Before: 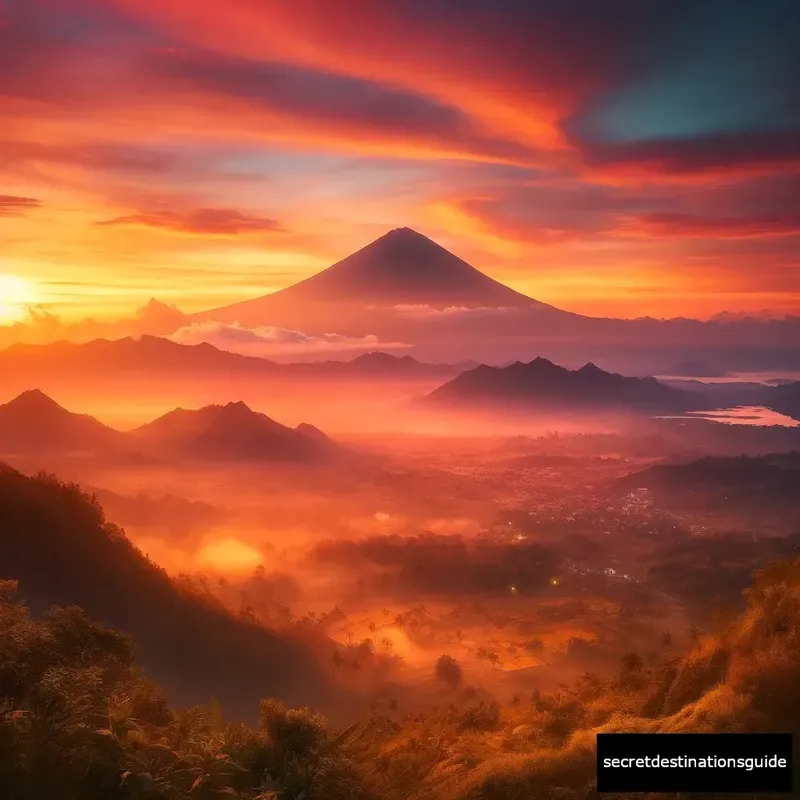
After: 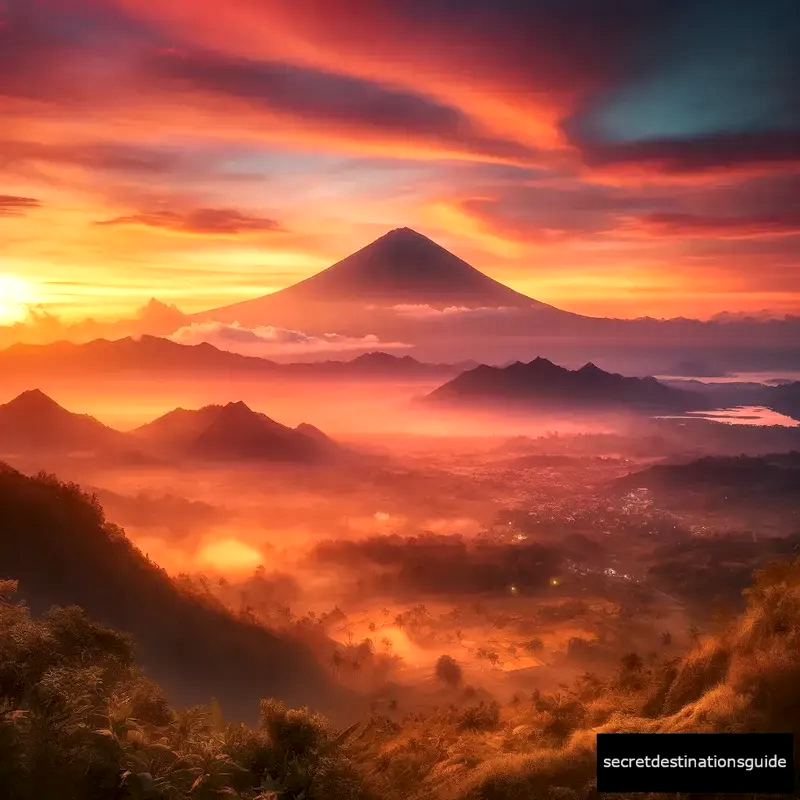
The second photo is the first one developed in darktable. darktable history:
local contrast: detail 142%
